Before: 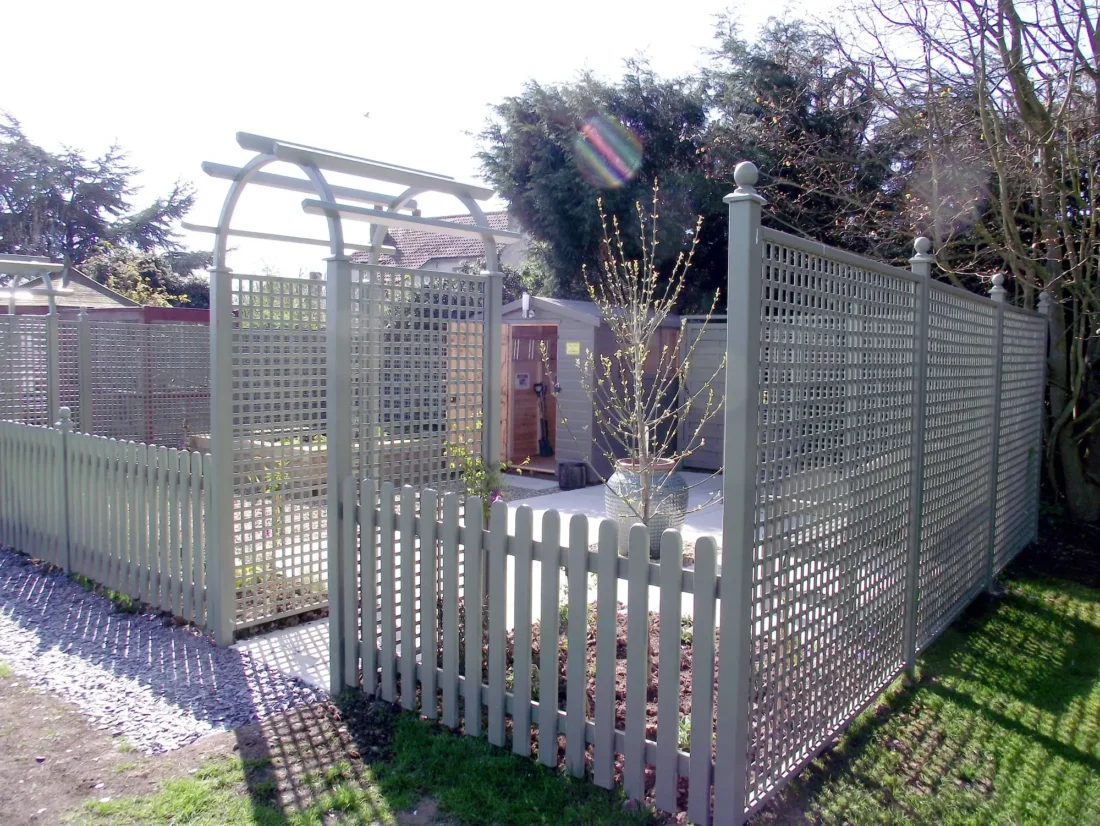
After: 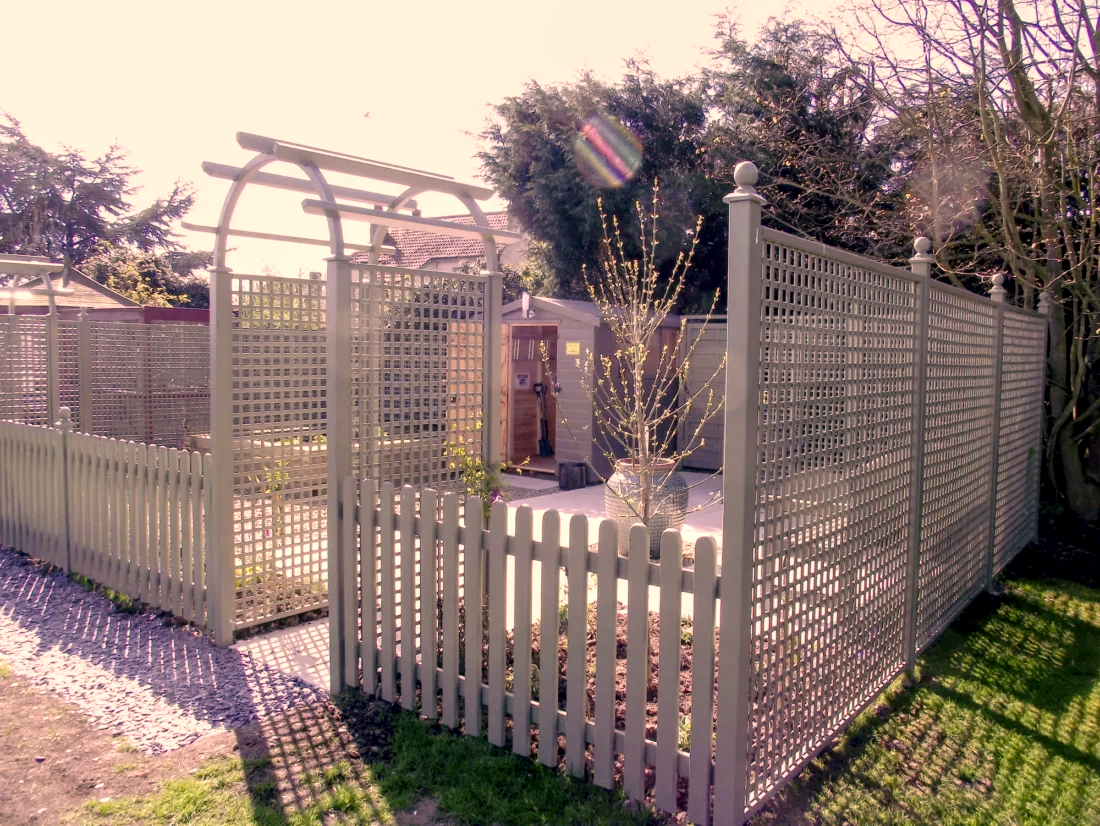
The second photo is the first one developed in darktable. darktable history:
local contrast: on, module defaults
color correction: highlights a* 17.88, highlights b* 18.79
